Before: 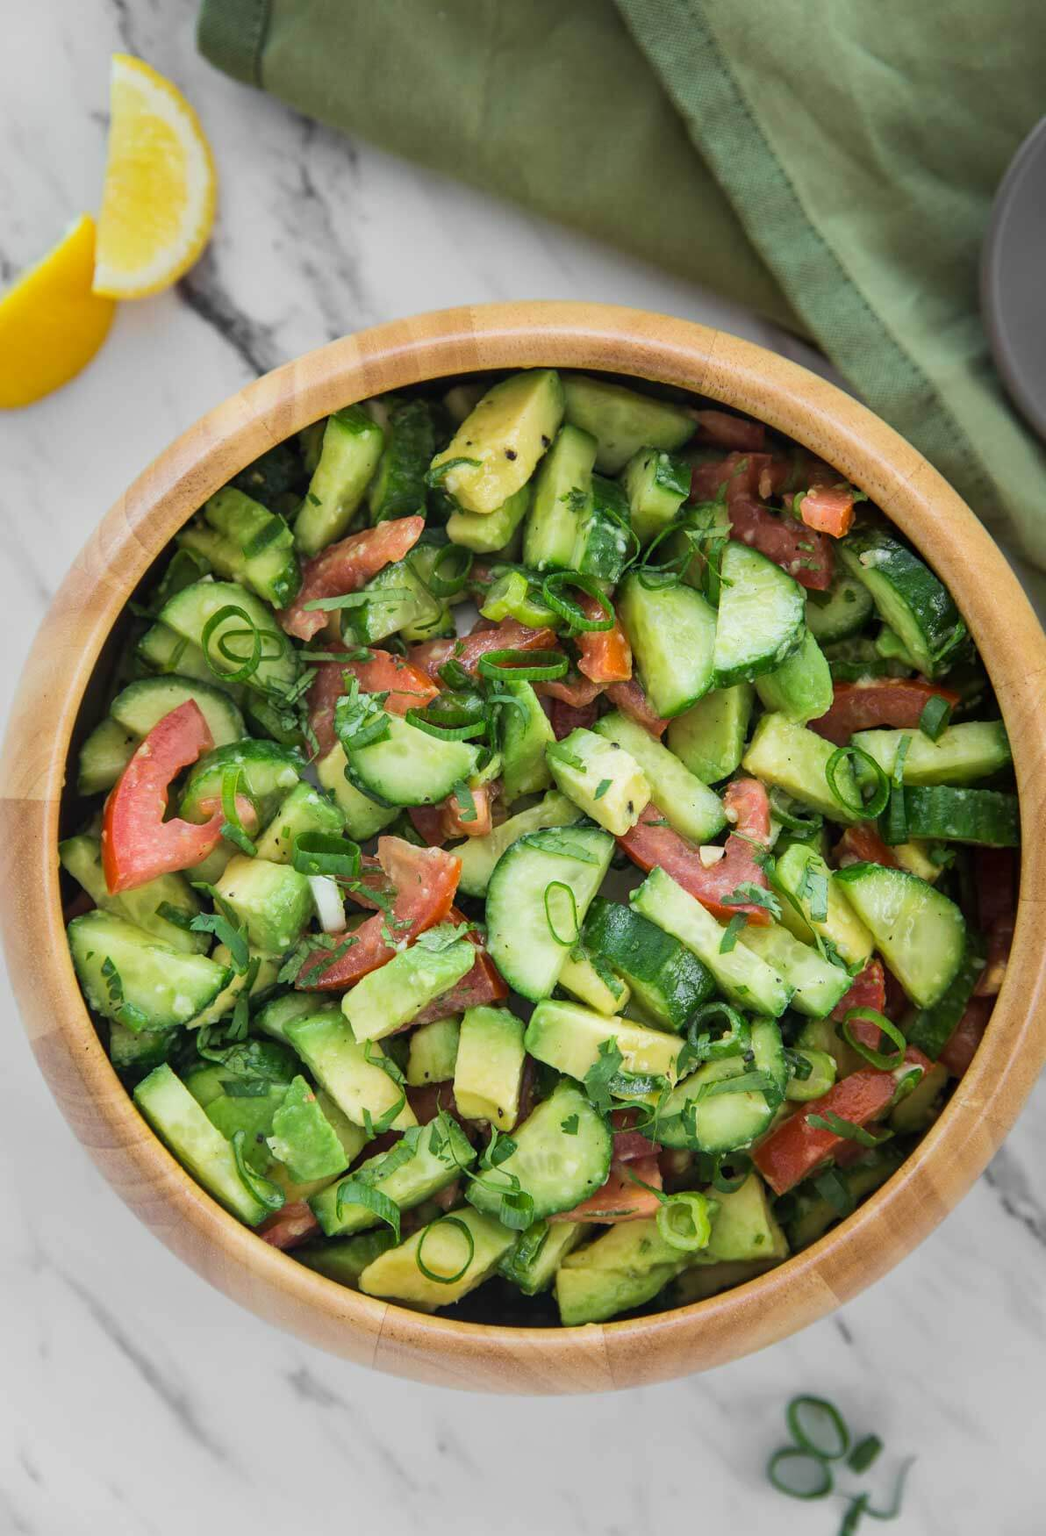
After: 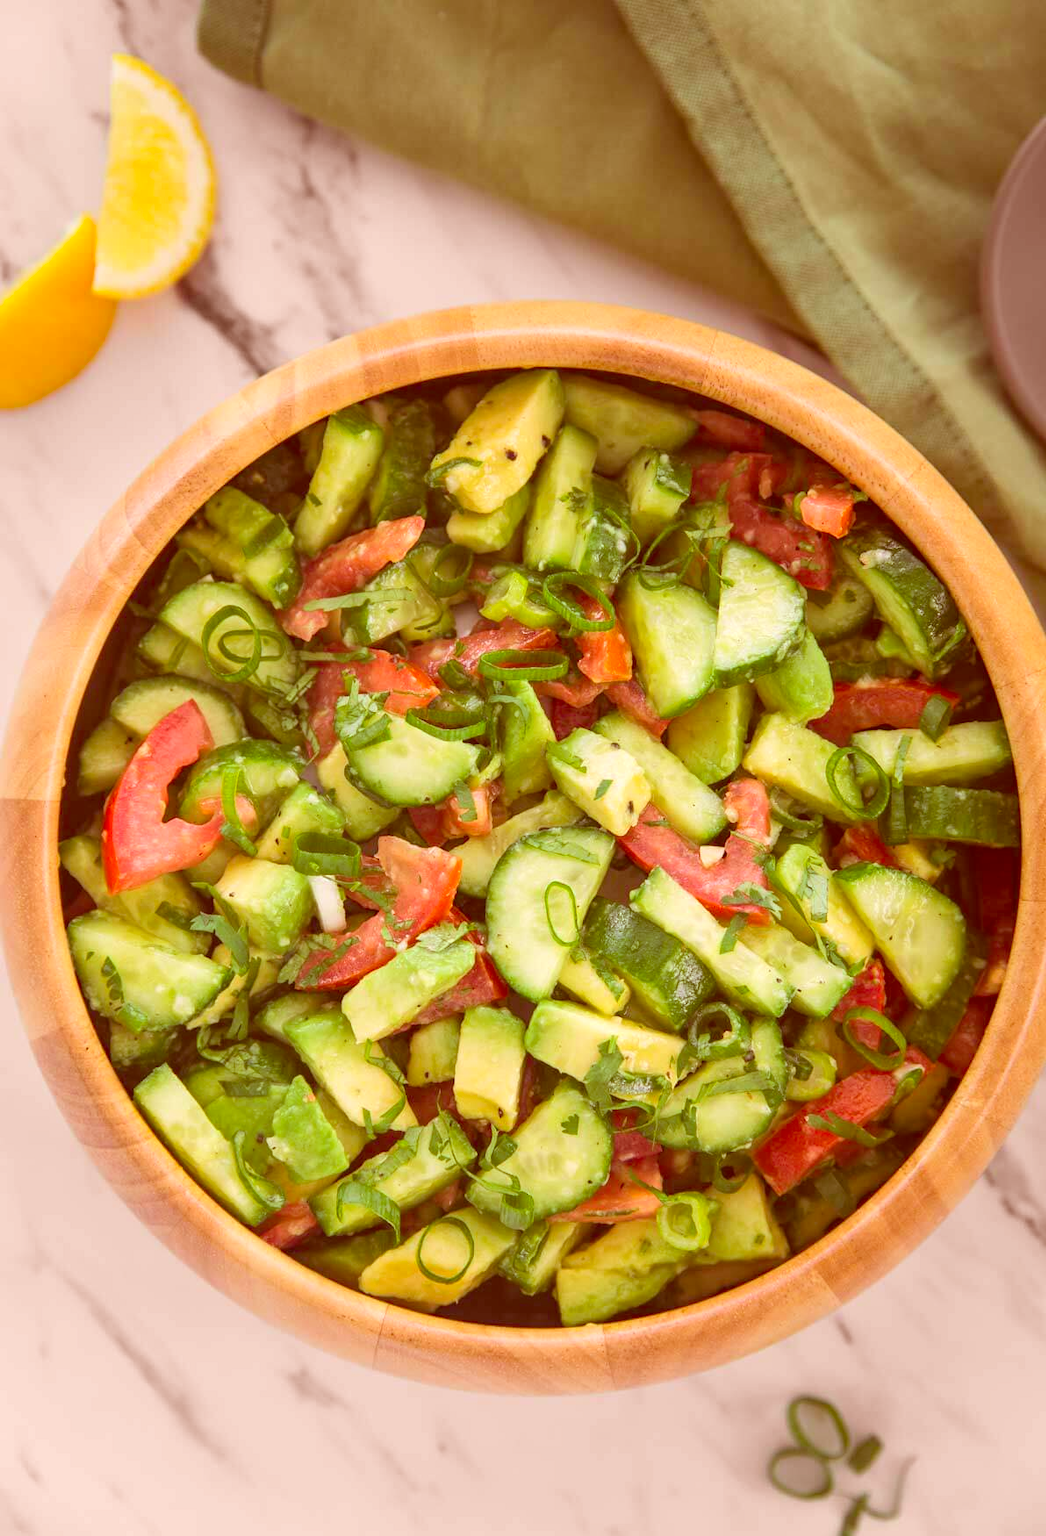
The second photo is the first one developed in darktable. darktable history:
color correction: highlights a* 9.3, highlights b* 8.77, shadows a* 39.62, shadows b* 39.58, saturation 0.804
contrast brightness saturation: contrast -0.205, saturation 0.185
exposure: black level correction 0, exposure 0.678 EV, compensate highlight preservation false
